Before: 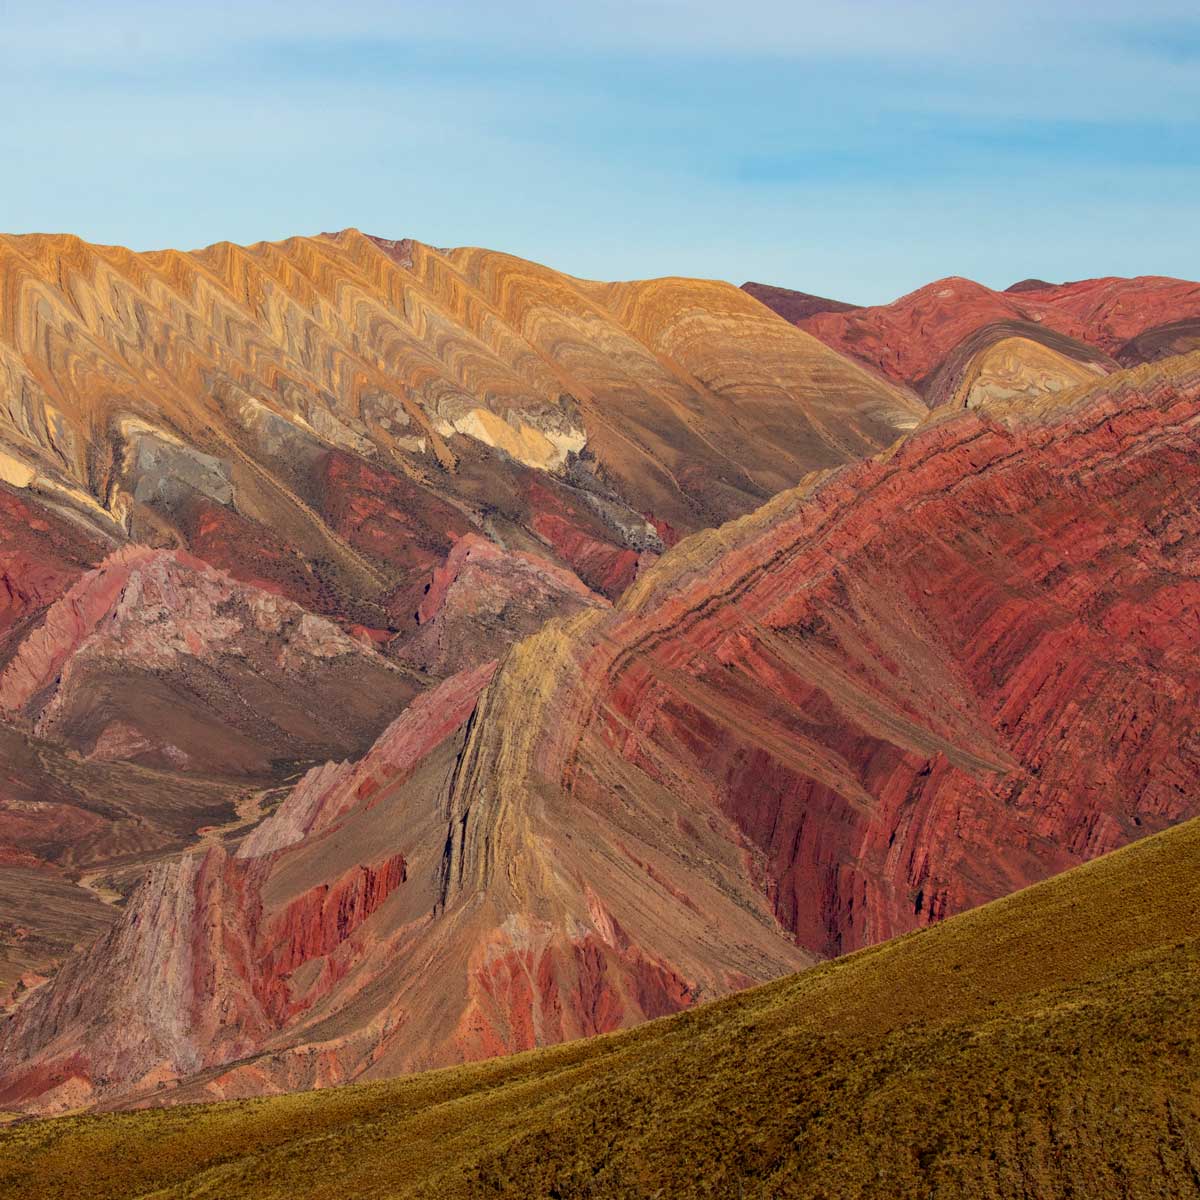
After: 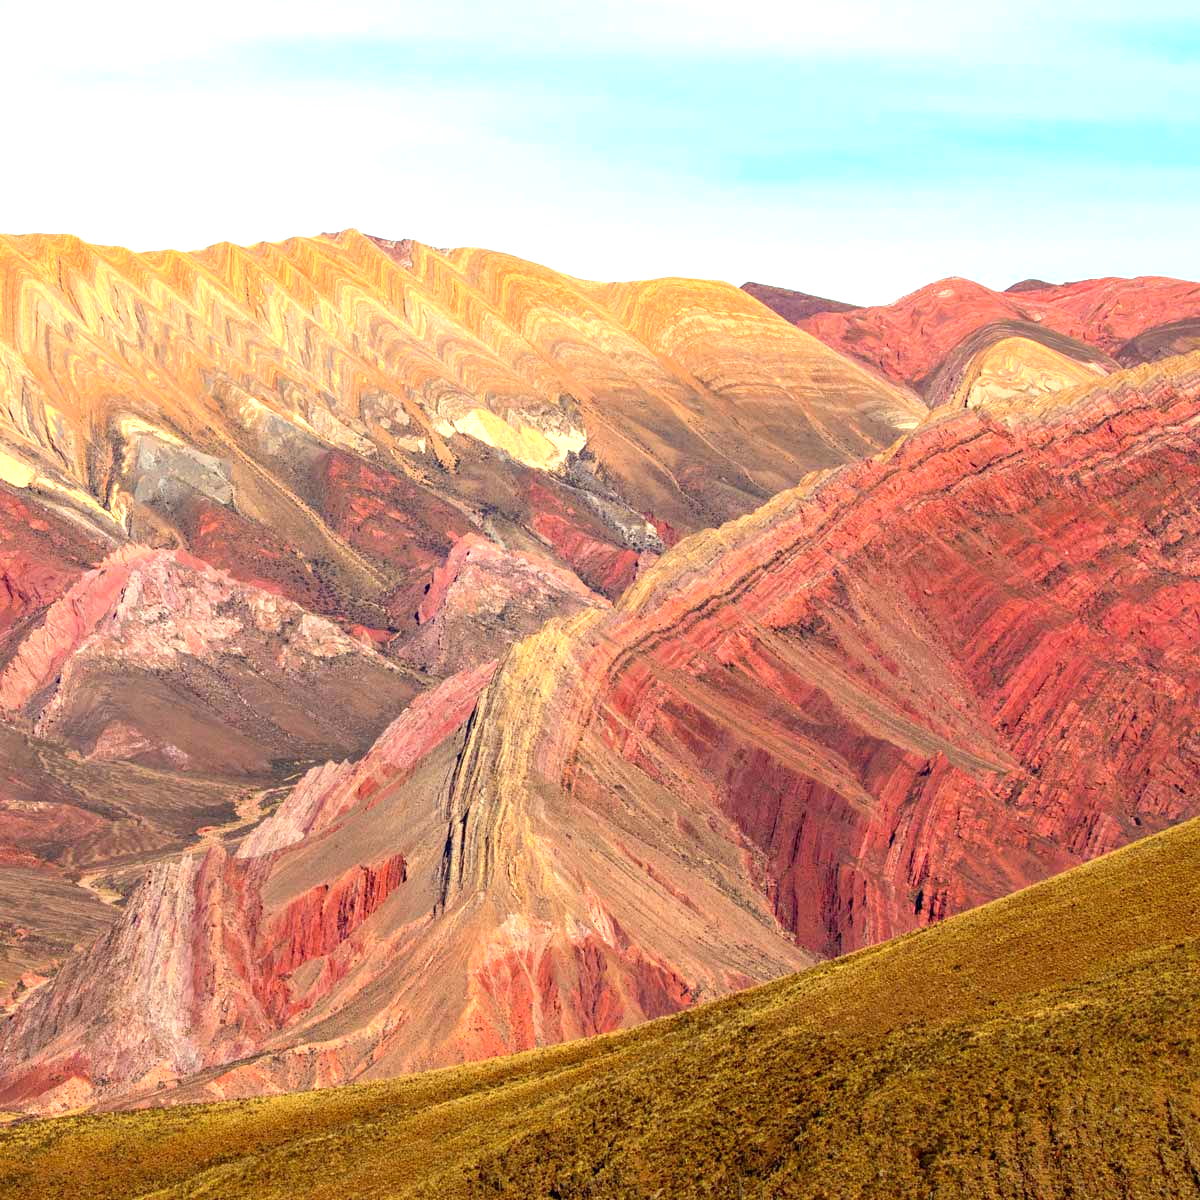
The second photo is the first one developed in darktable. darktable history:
exposure: exposure 1.202 EV, compensate highlight preservation false
